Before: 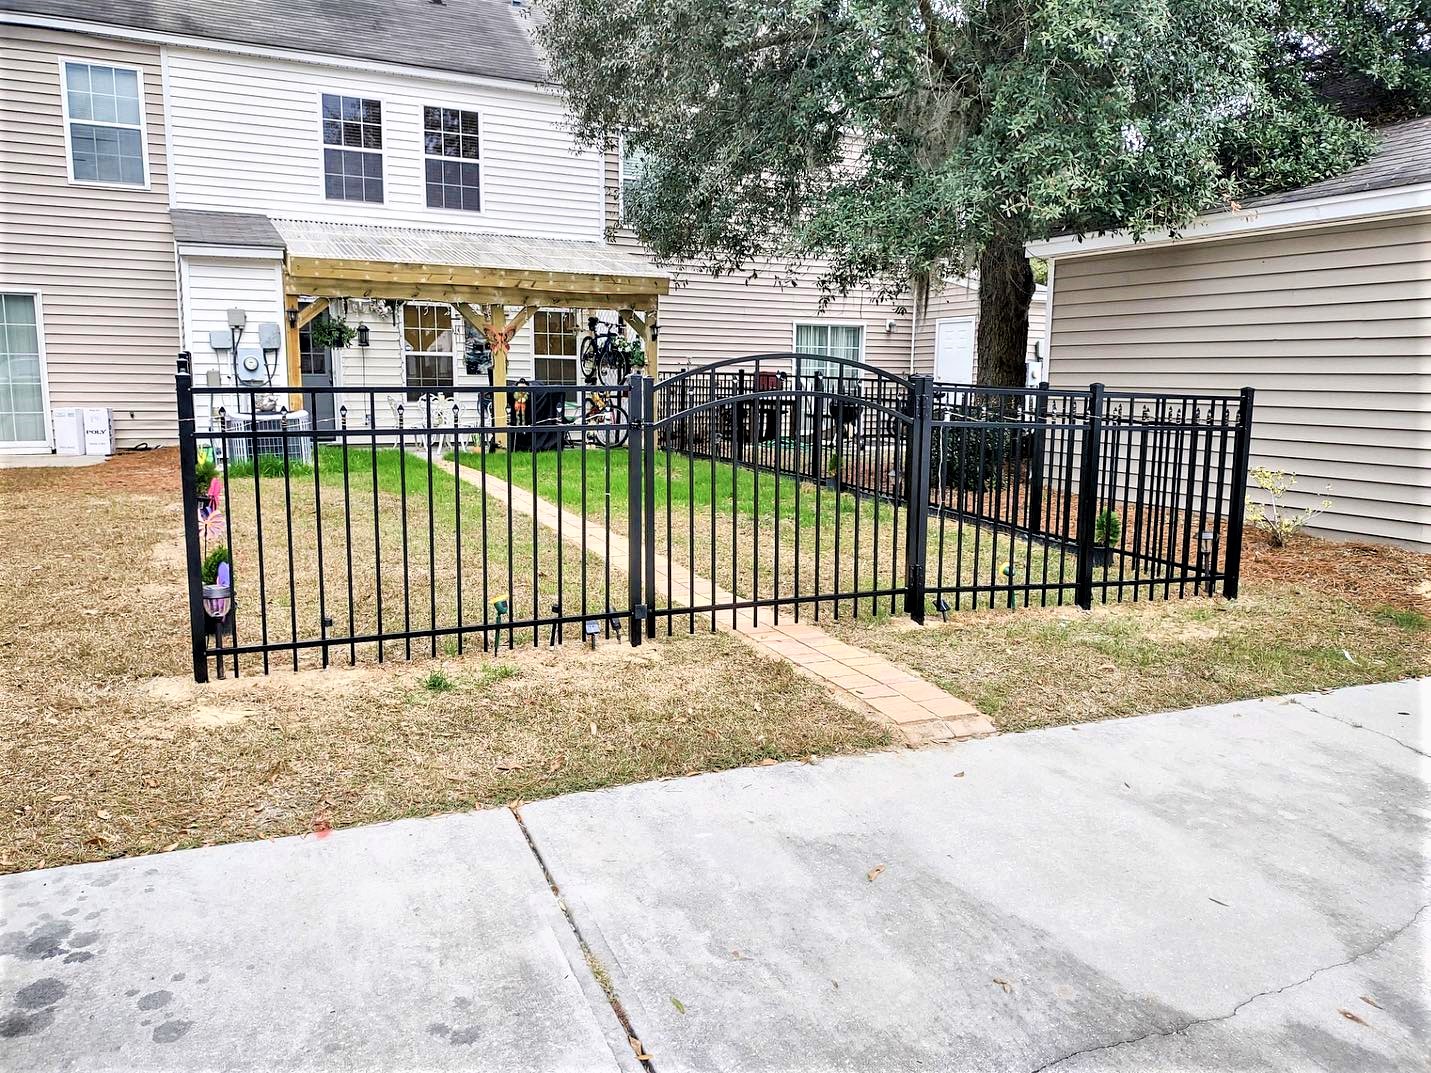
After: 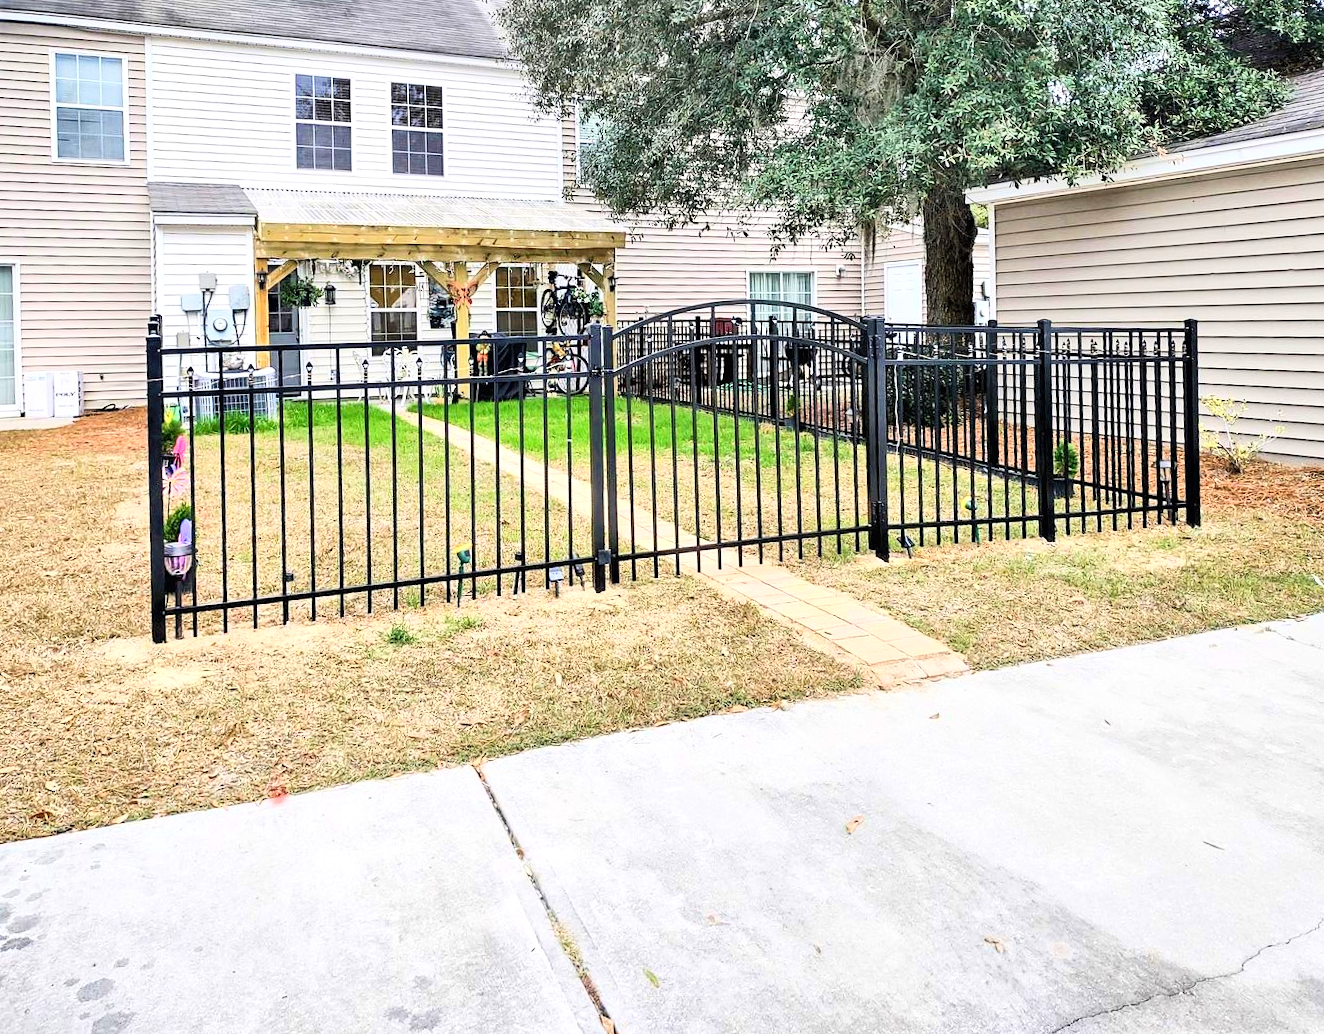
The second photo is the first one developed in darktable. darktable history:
exposure: exposure 0.131 EV, compensate highlight preservation false
contrast brightness saturation: contrast 0.2, brightness 0.16, saturation 0.22
rotate and perspective: rotation -1.68°, lens shift (vertical) -0.146, crop left 0.049, crop right 0.912, crop top 0.032, crop bottom 0.96
